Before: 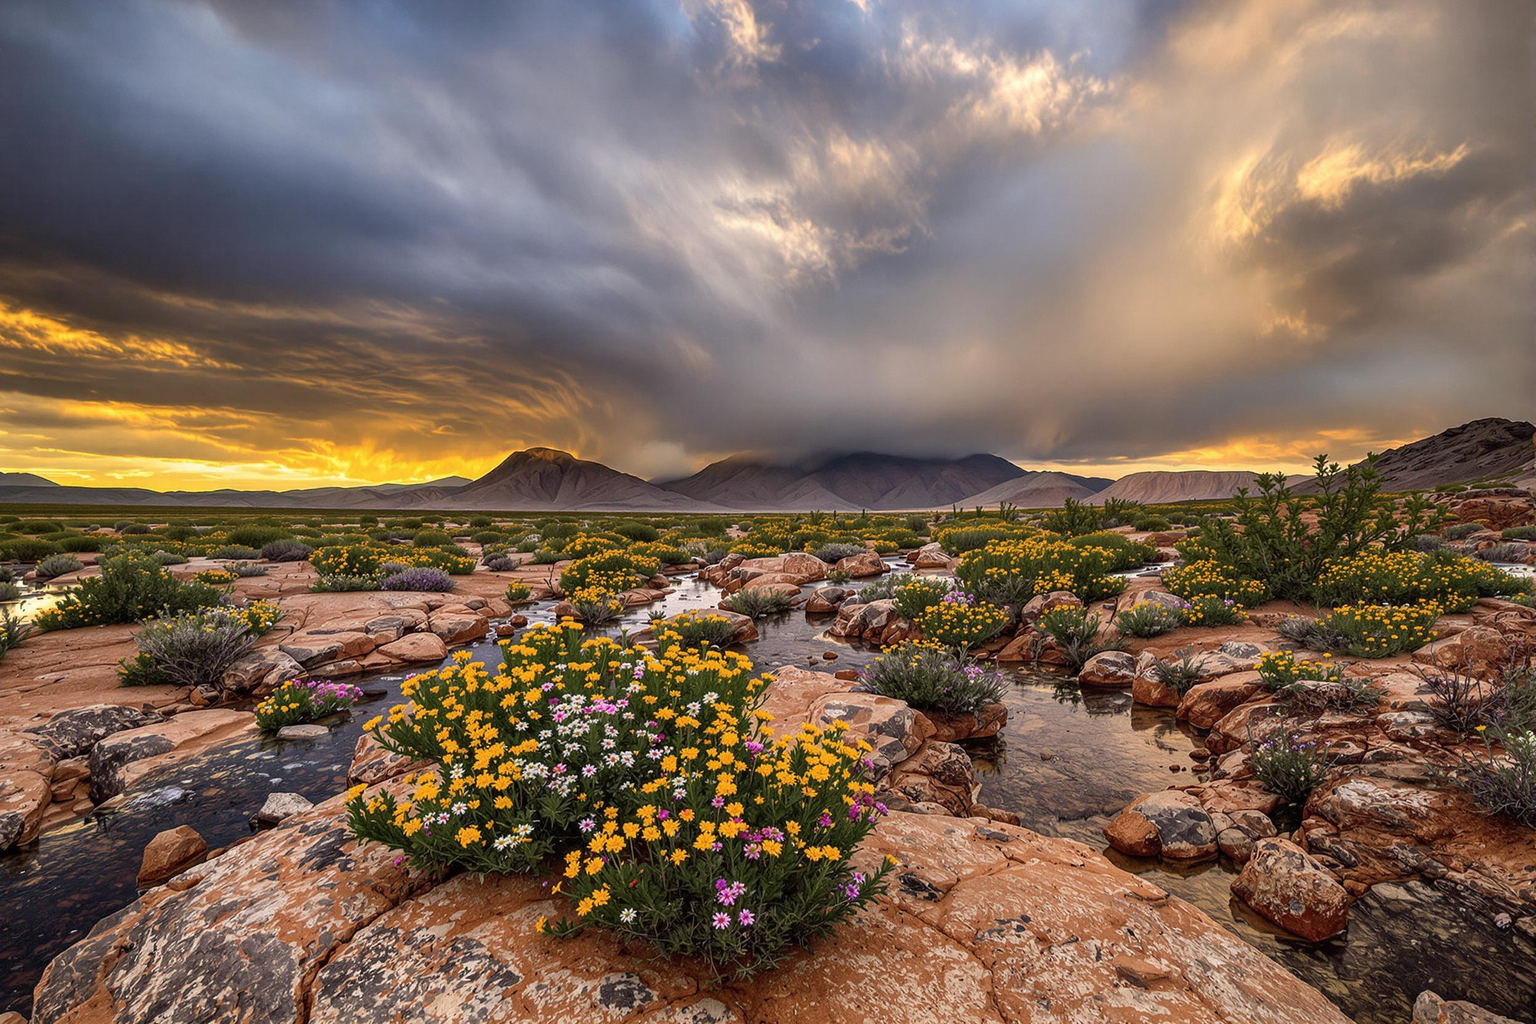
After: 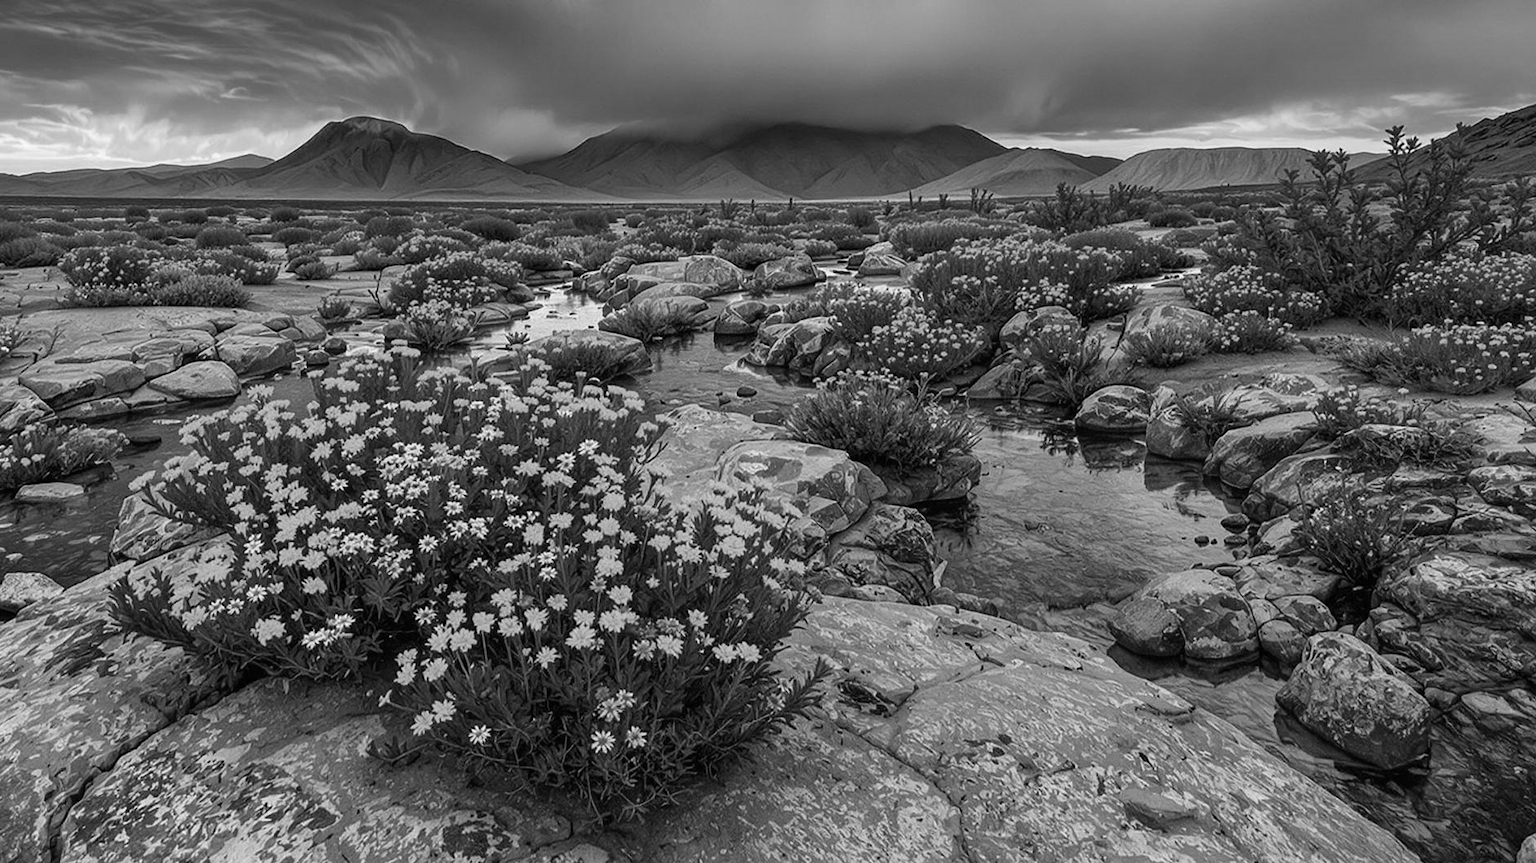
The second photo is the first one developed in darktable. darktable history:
tone equalizer: on, module defaults
crop and rotate: left 17.299%, top 35.115%, right 7.015%, bottom 1.024%
monochrome: a -35.87, b 49.73, size 1.7
